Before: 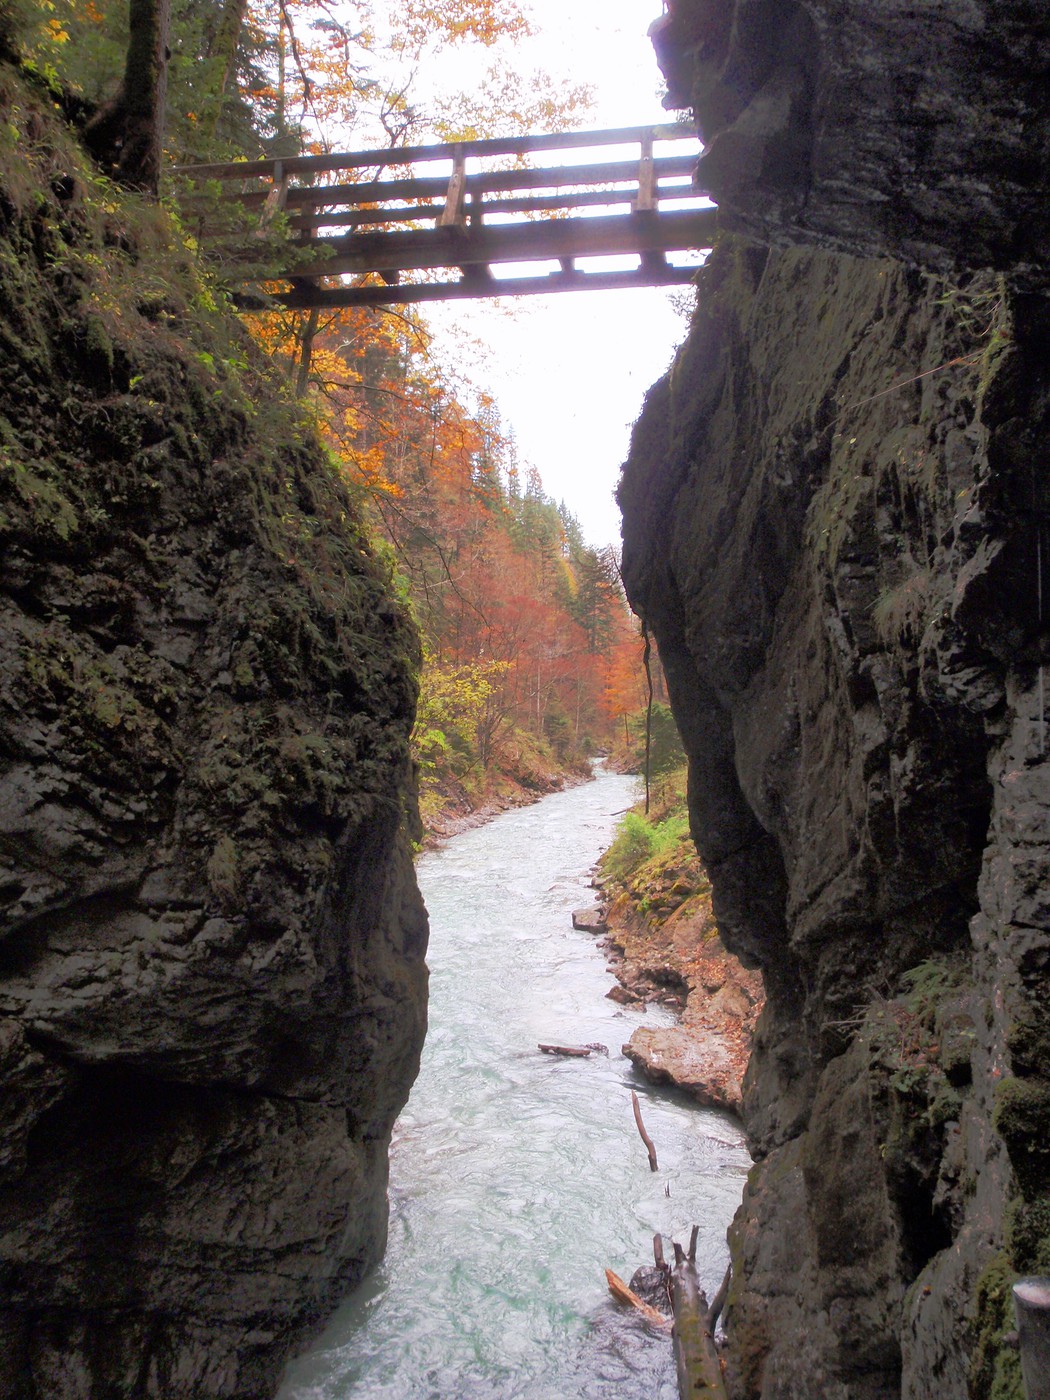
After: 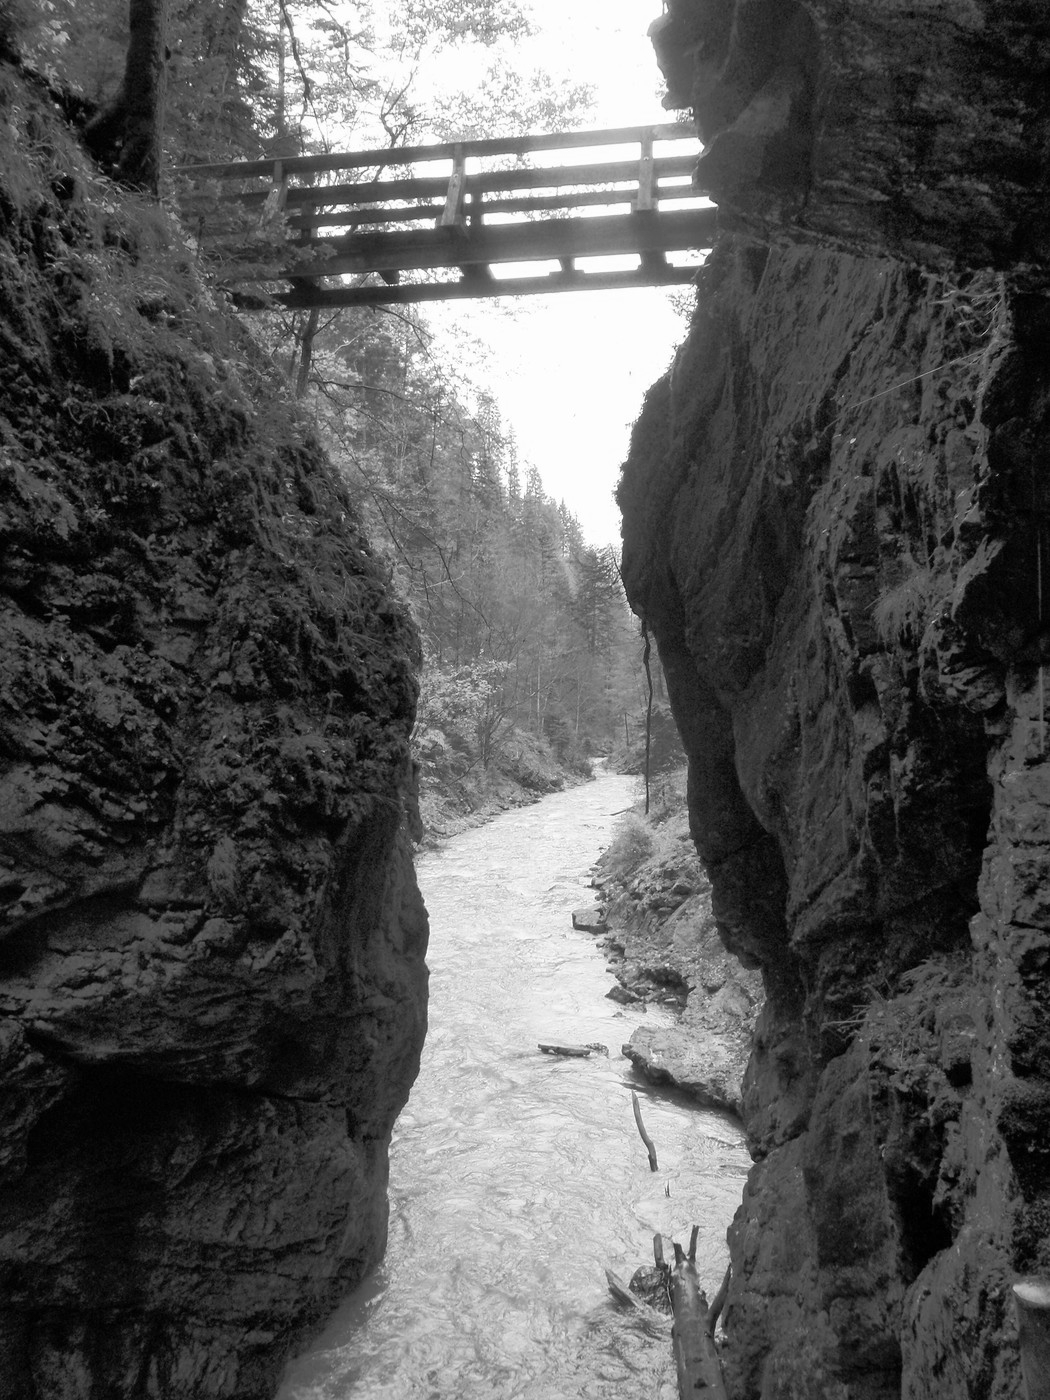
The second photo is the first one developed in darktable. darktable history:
monochrome: on, module defaults
